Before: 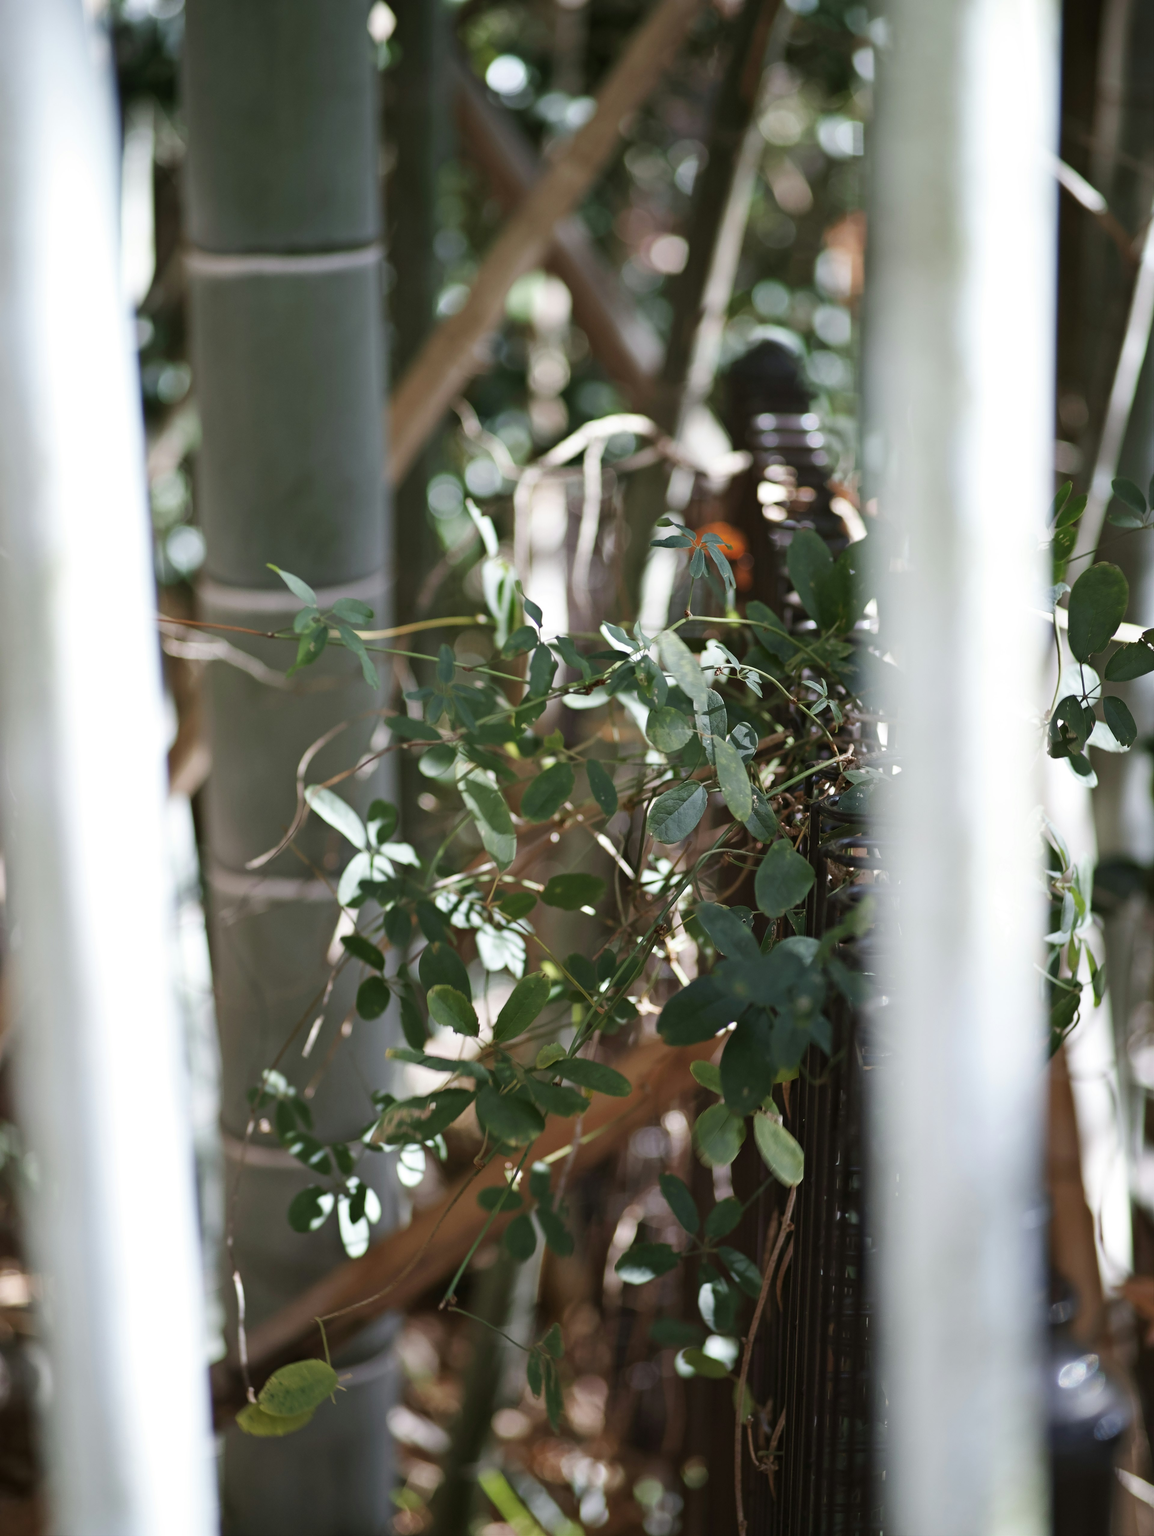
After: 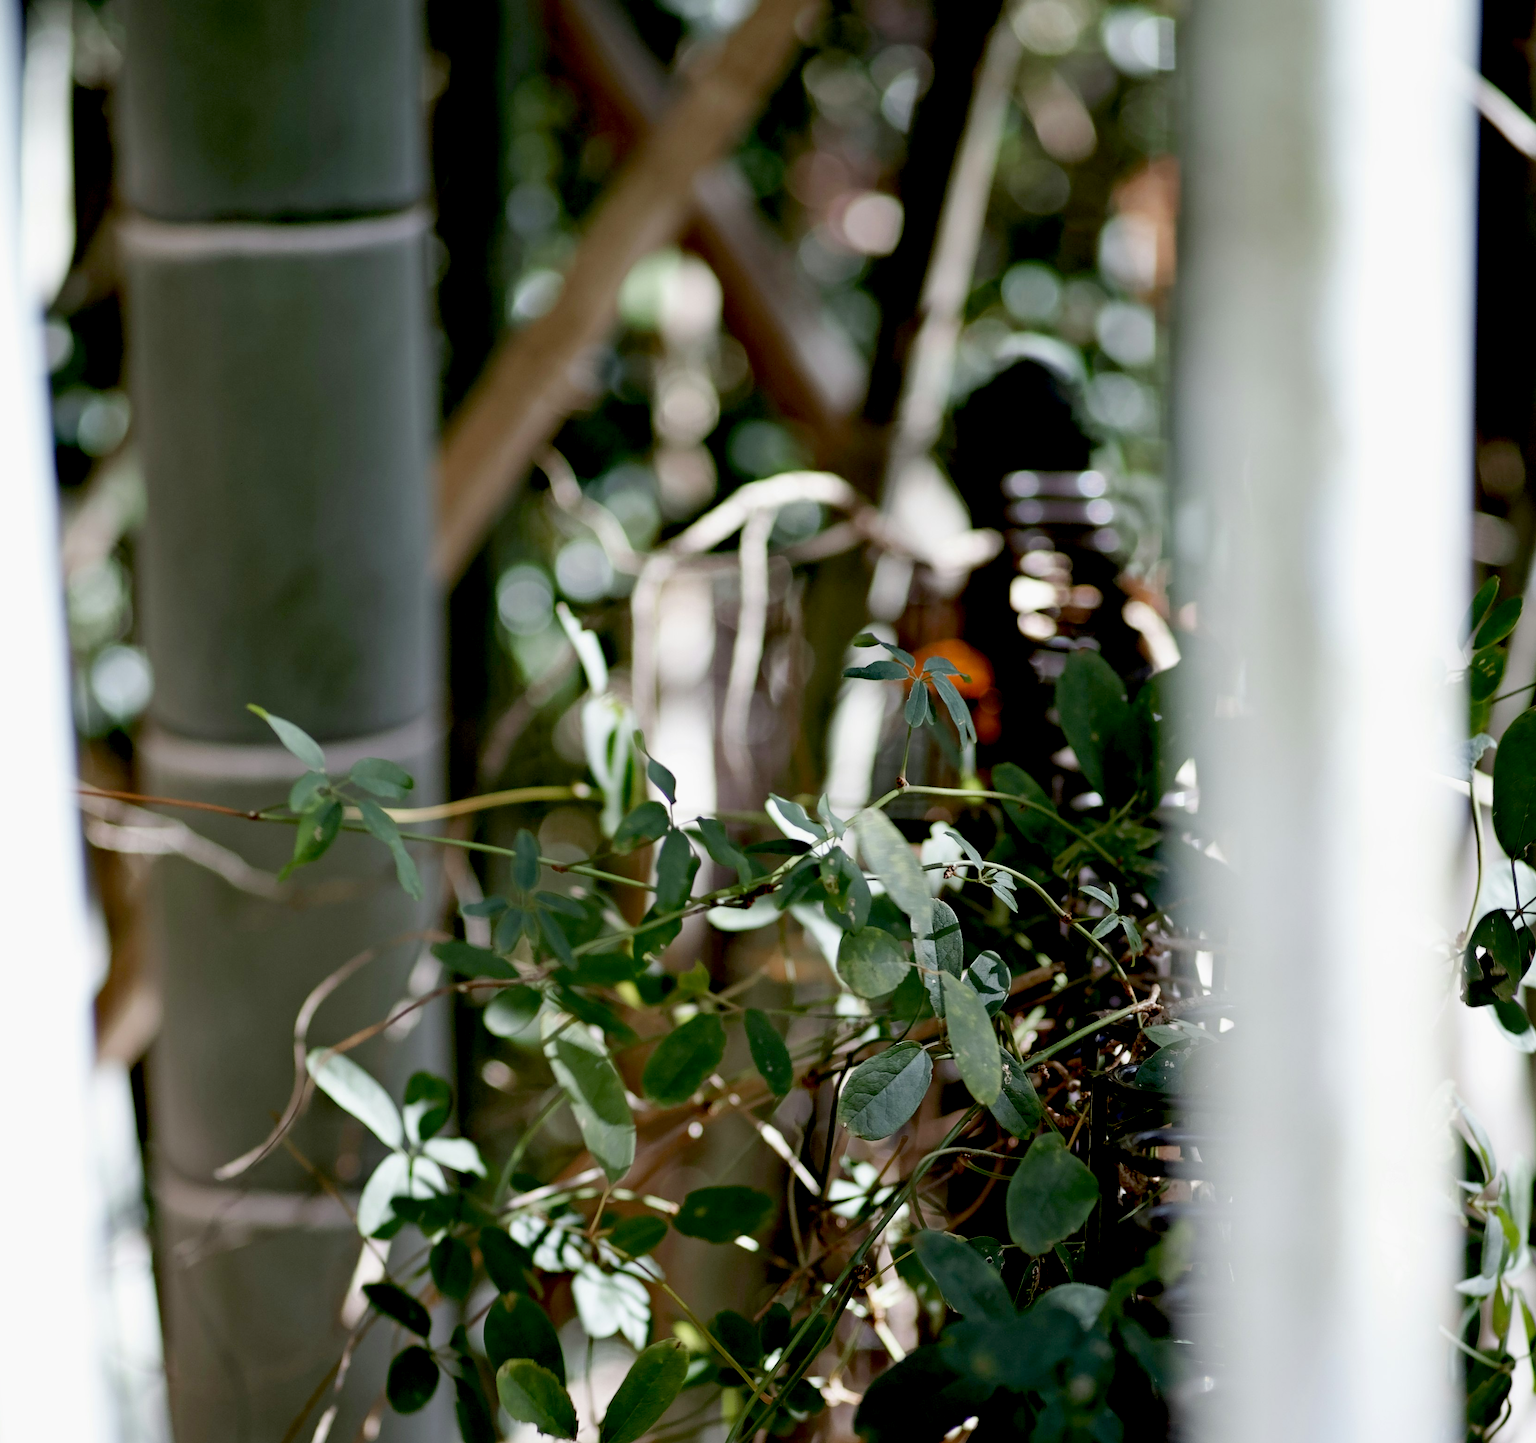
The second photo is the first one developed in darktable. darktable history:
exposure: black level correction 0.029, exposure -0.073 EV, compensate highlight preservation false
crop and rotate: left 9.345%, top 7.22%, right 4.982%, bottom 32.331%
